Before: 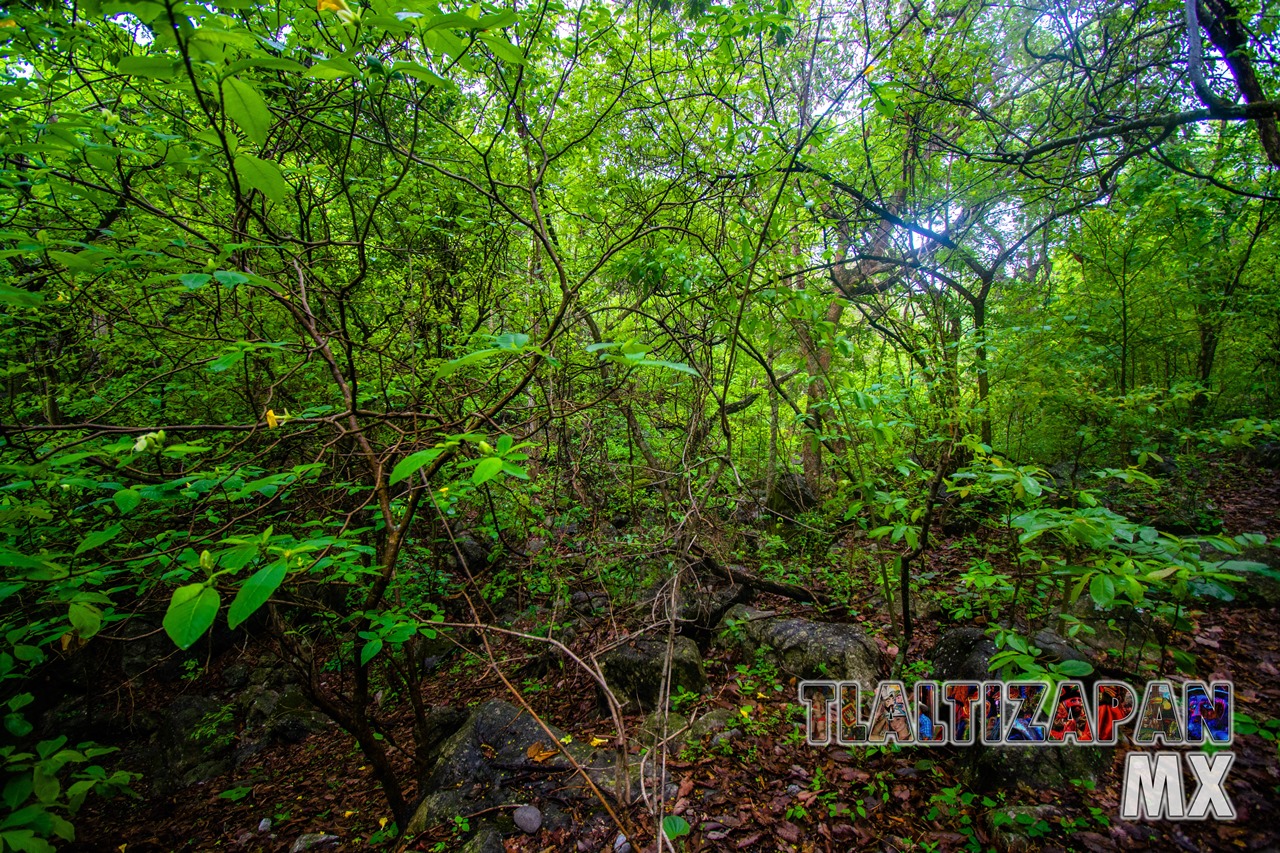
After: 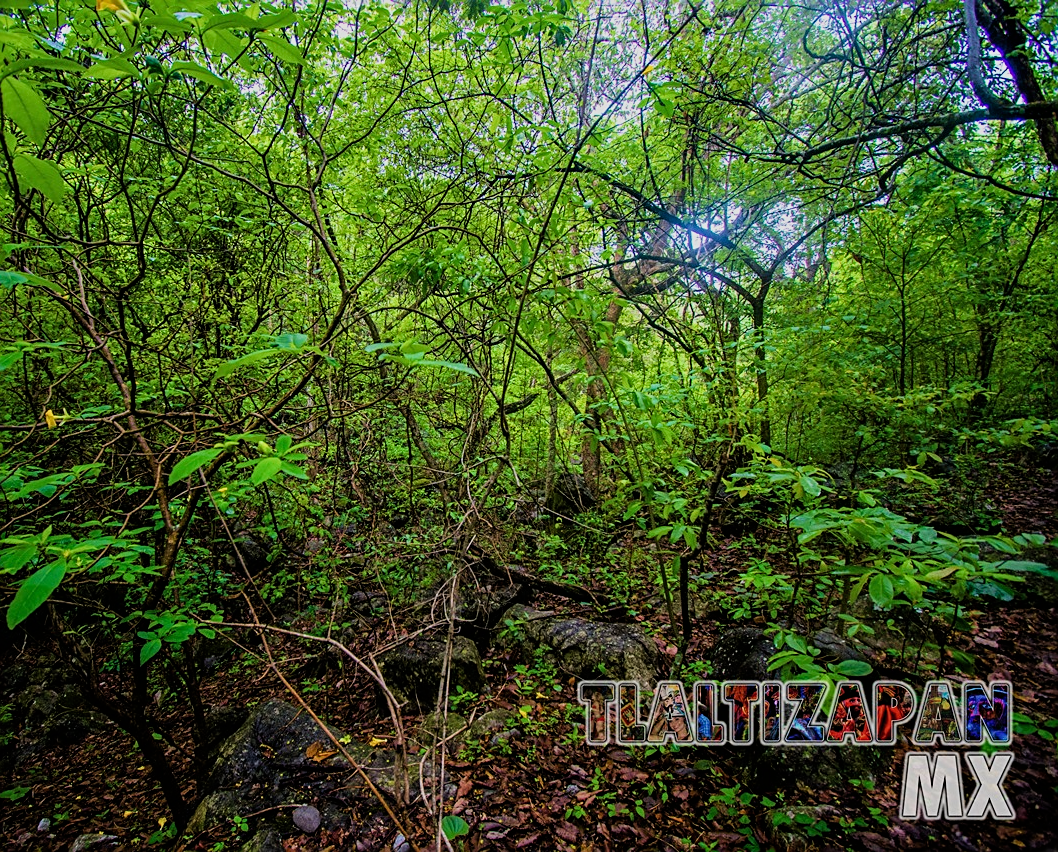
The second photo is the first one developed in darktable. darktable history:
crop: left 17.291%, bottom 0.047%
sharpen: on, module defaults
velvia: on, module defaults
exposure: compensate highlight preservation false
filmic rgb: black relative exposure -8.02 EV, white relative exposure 3.91 EV, hardness 4.26, enable highlight reconstruction true
